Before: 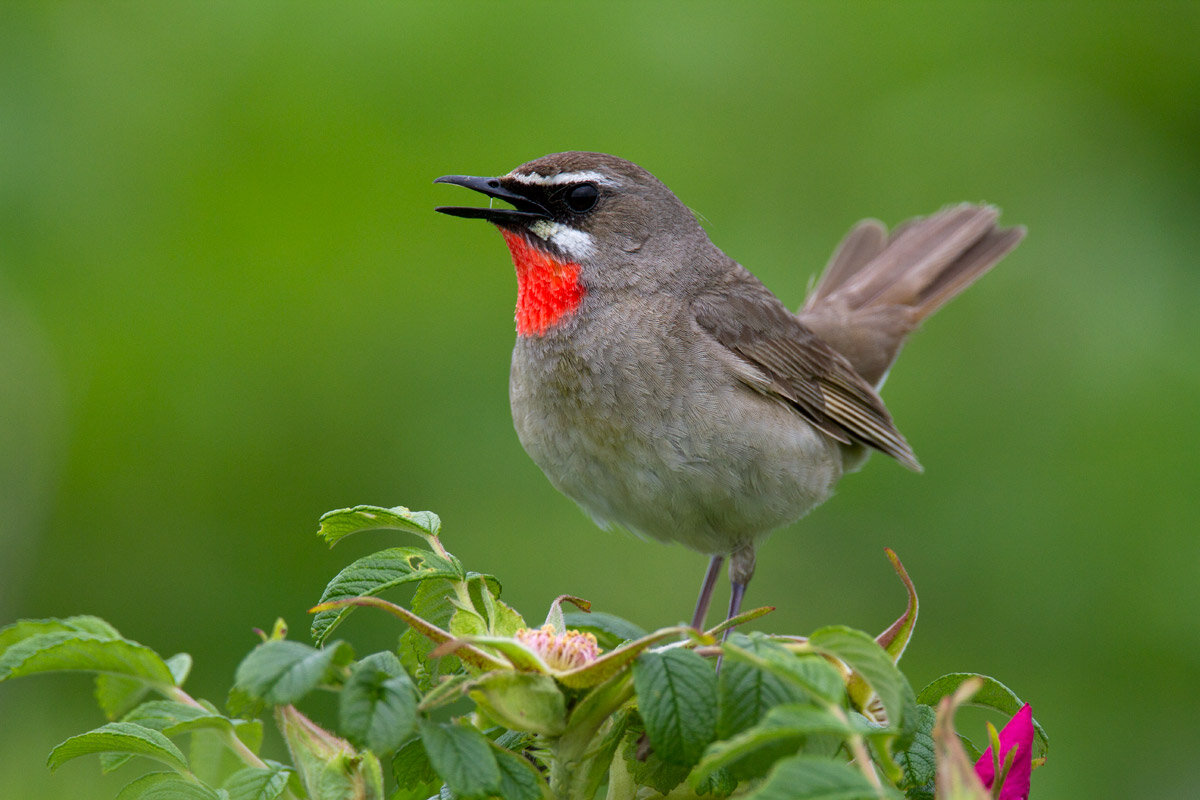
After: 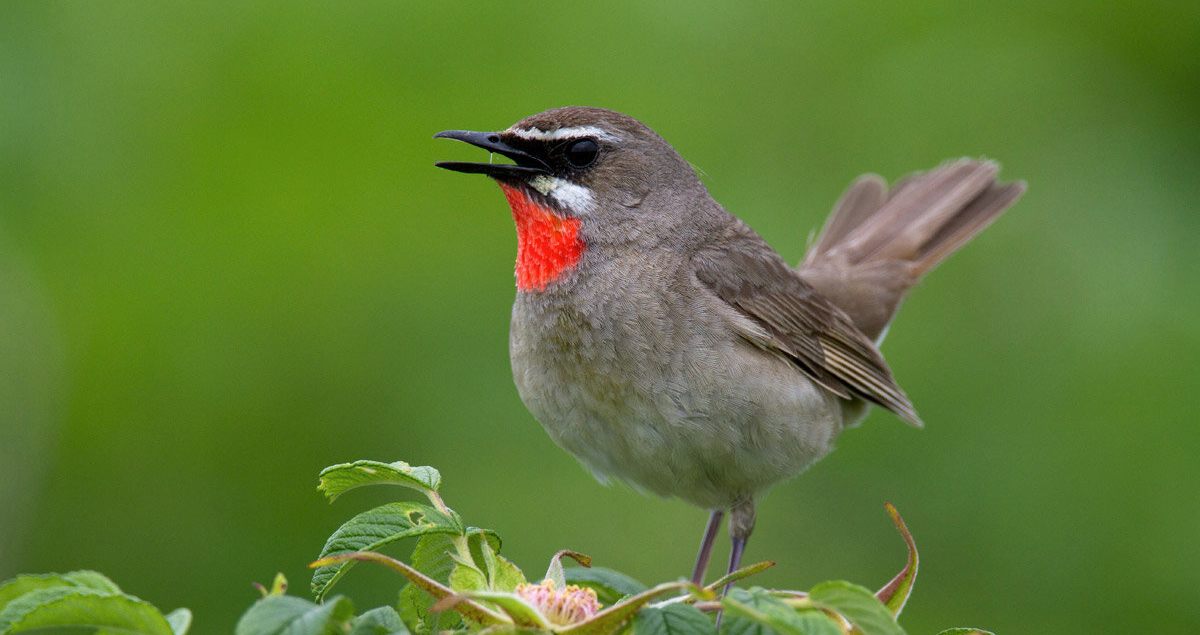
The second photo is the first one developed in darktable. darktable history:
crop and rotate: top 5.667%, bottom 14.937%
contrast brightness saturation: saturation -0.04
